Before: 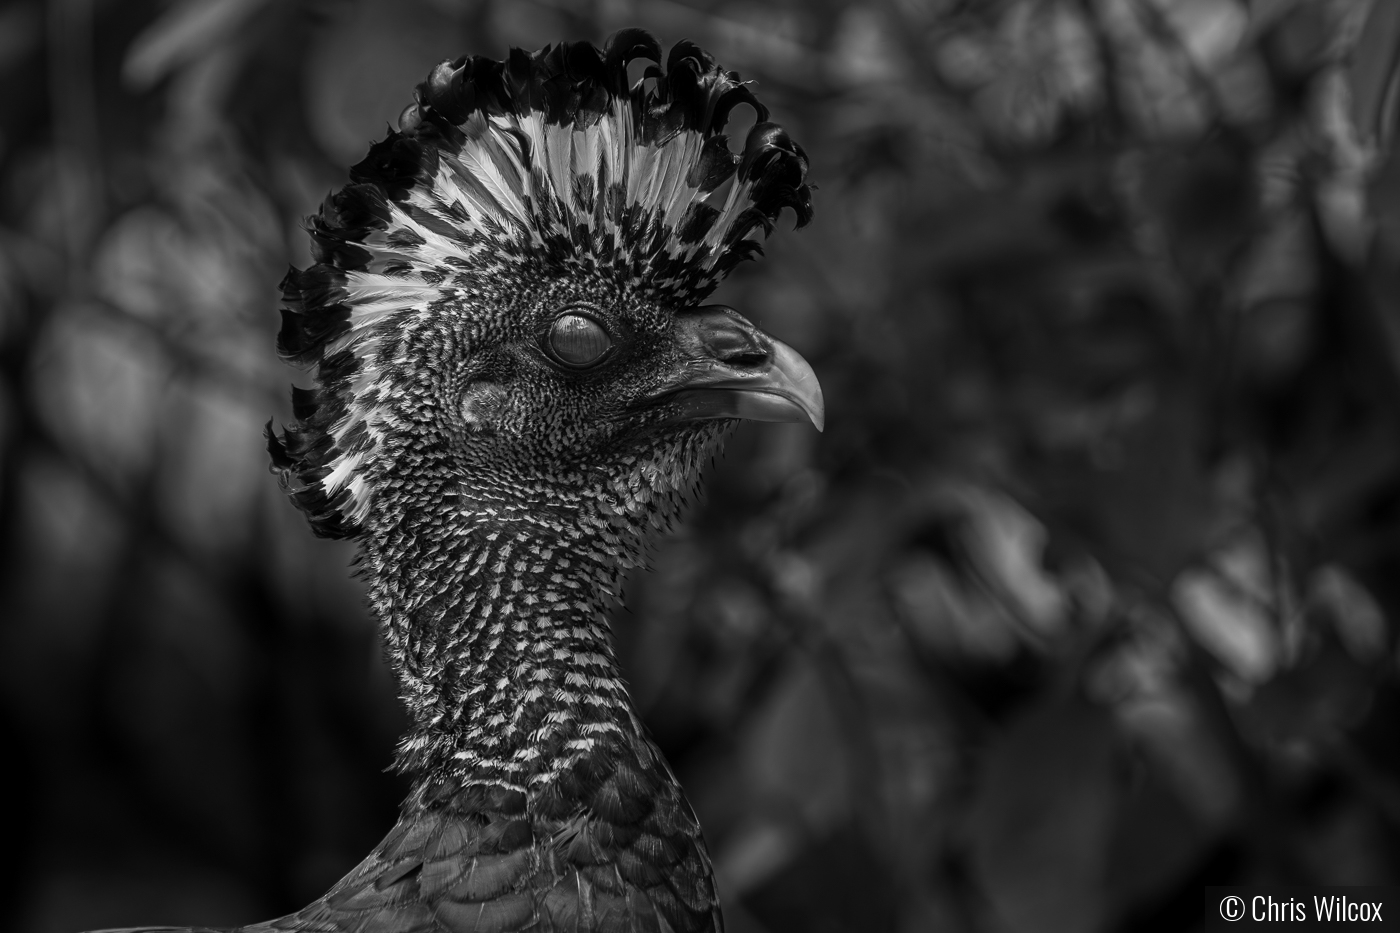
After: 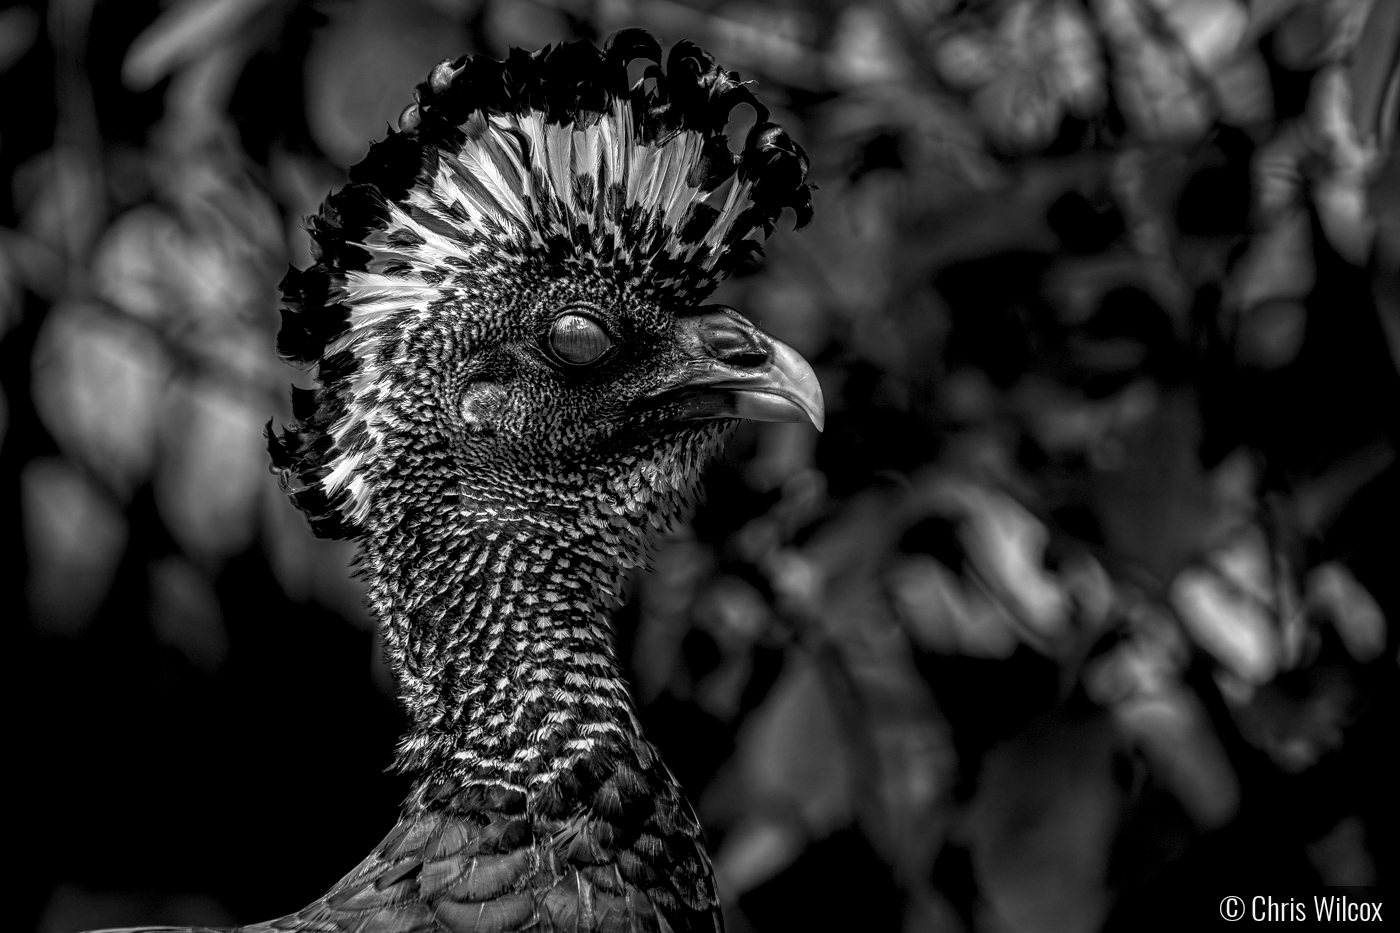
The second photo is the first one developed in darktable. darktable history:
exposure: black level correction 0.007, exposure 0.159 EV, compensate highlight preservation false
tone equalizer: -7 EV 0.166 EV, -6 EV 0.128 EV, -5 EV 0.112 EV, -4 EV 0.05 EV, -2 EV -0.04 EV, -1 EV -0.034 EV, +0 EV -0.037 EV
local contrast: detail 160%
